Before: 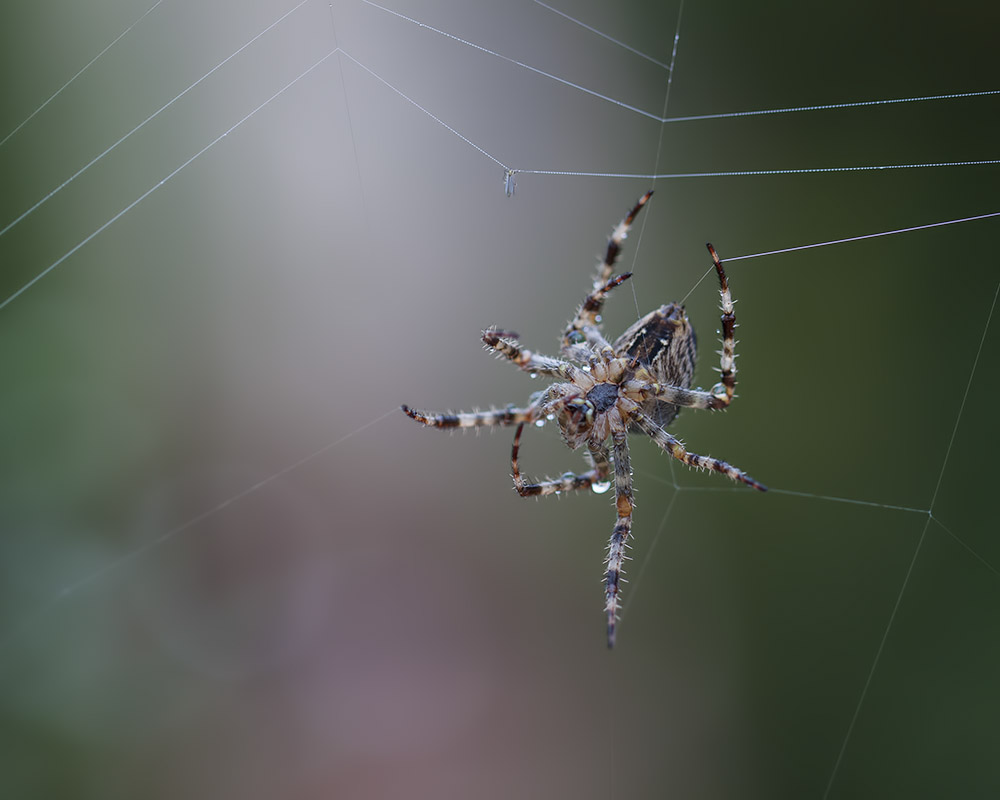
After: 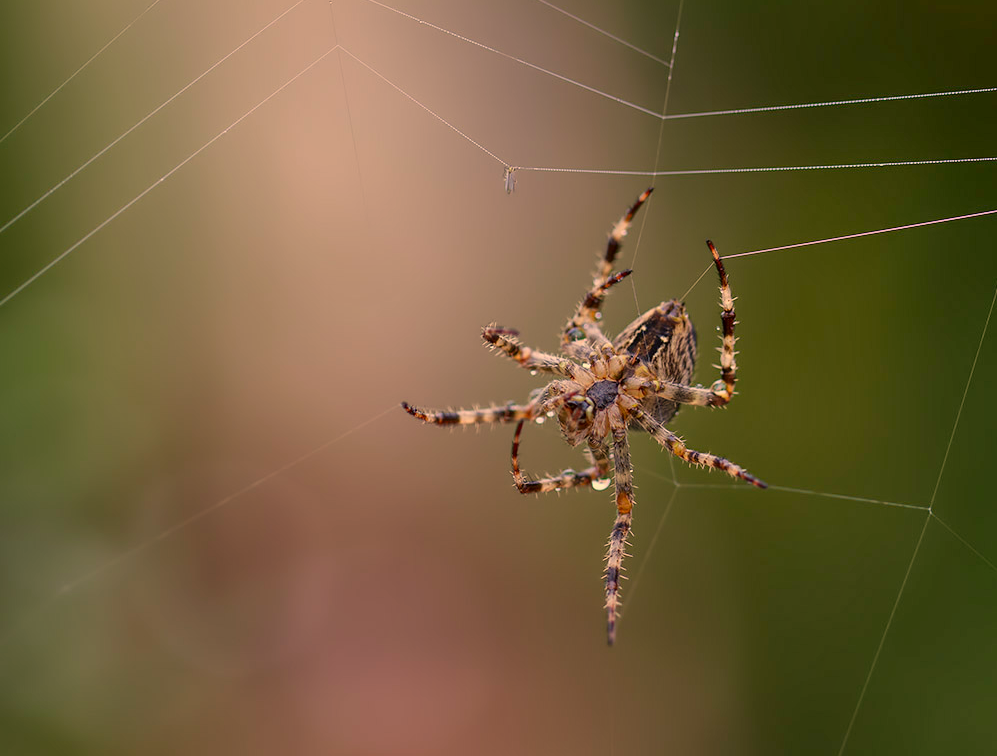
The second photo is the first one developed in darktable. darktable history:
shadows and highlights: low approximation 0.01, soften with gaussian
crop: top 0.414%, right 0.261%, bottom 5.016%
color correction: highlights a* 18.33, highlights b* 35.09, shadows a* 1.57, shadows b* 6.43, saturation 1.05
